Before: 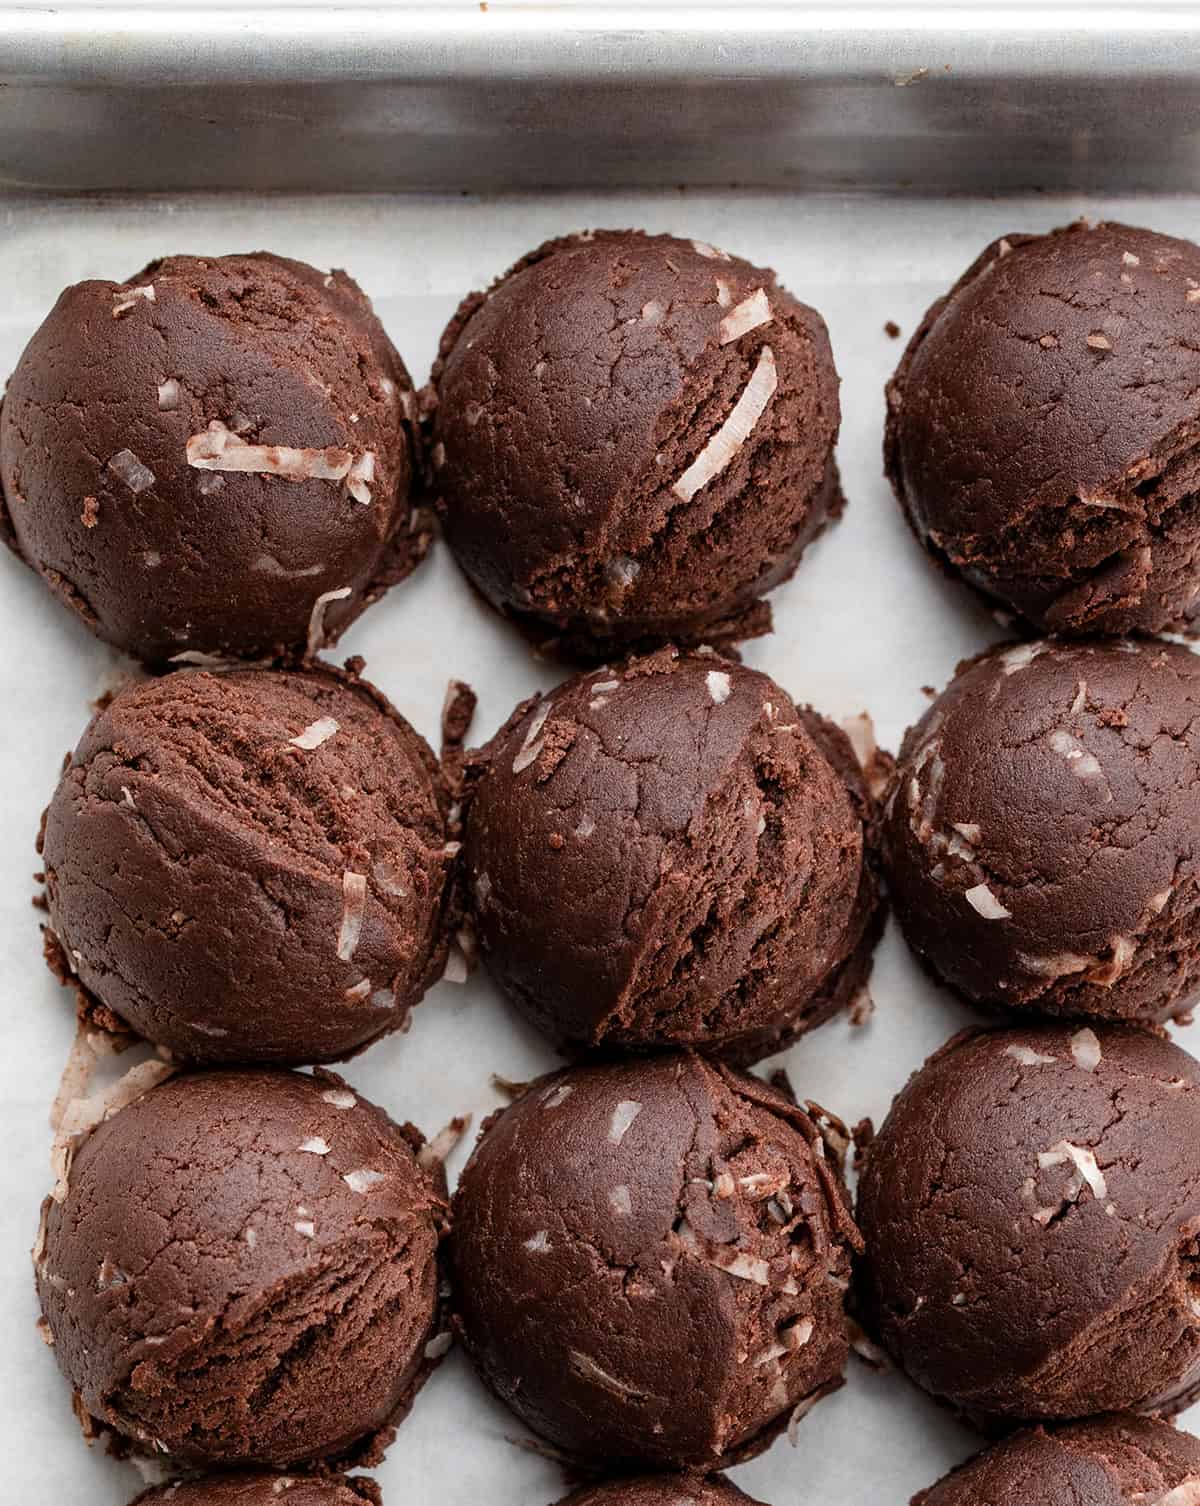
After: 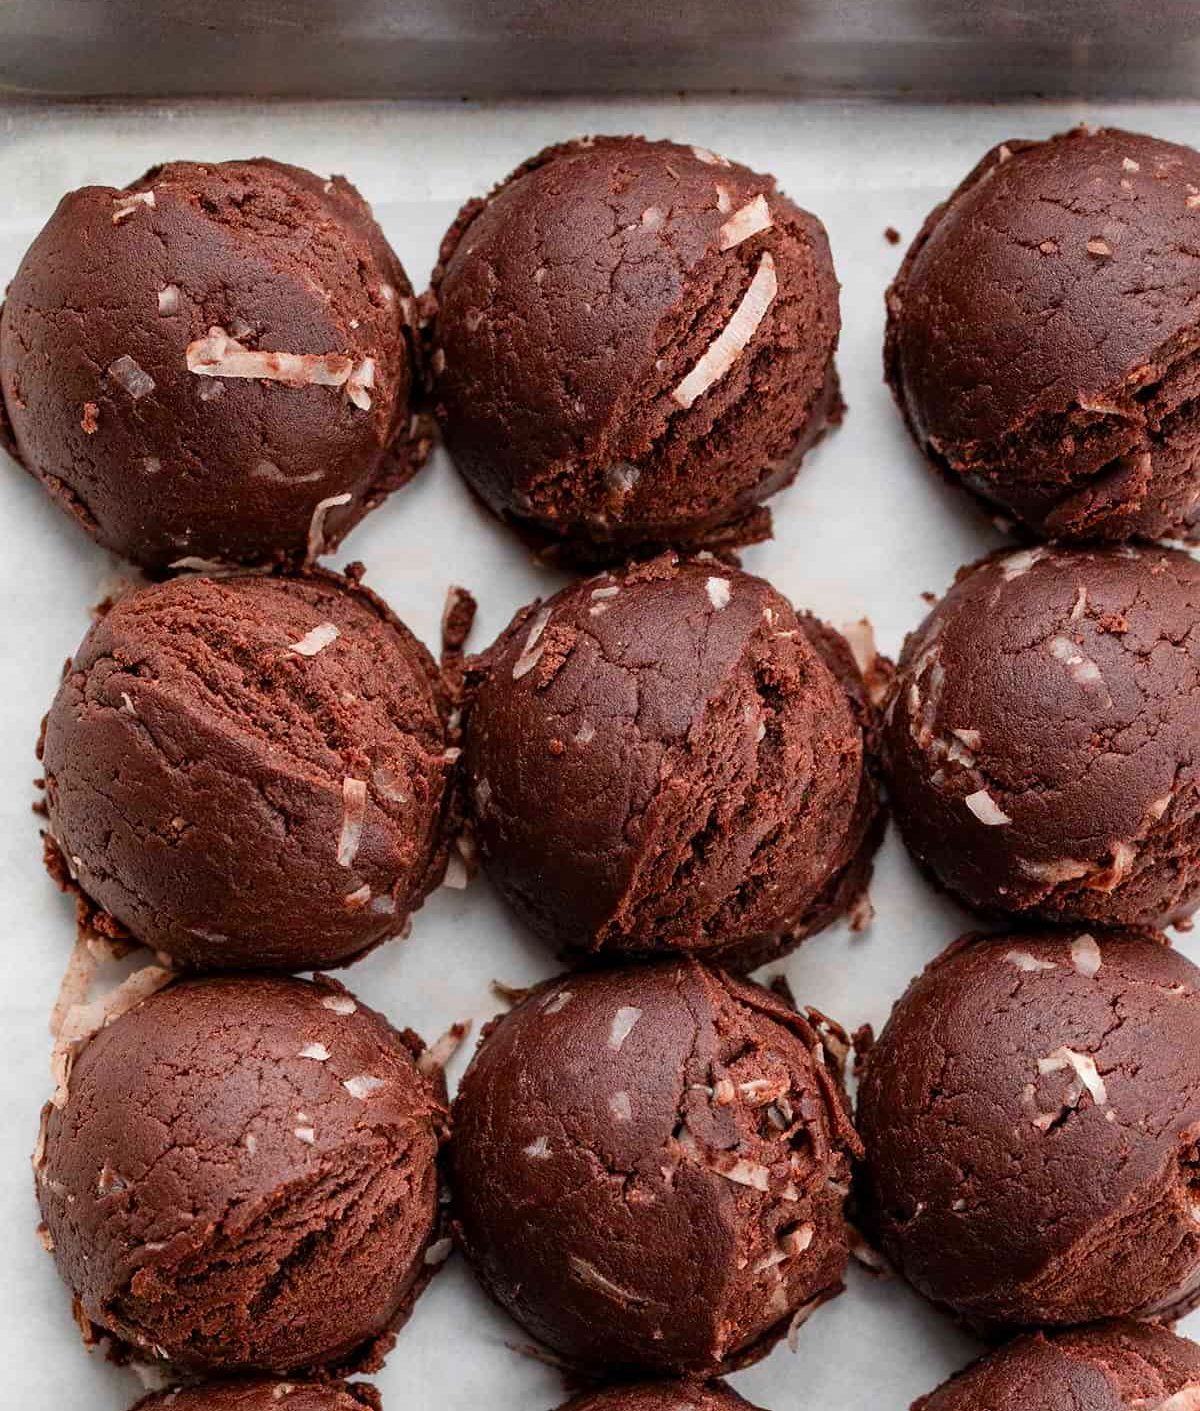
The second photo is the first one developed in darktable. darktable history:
color correction: saturation 1.11
crop and rotate: top 6.25%
